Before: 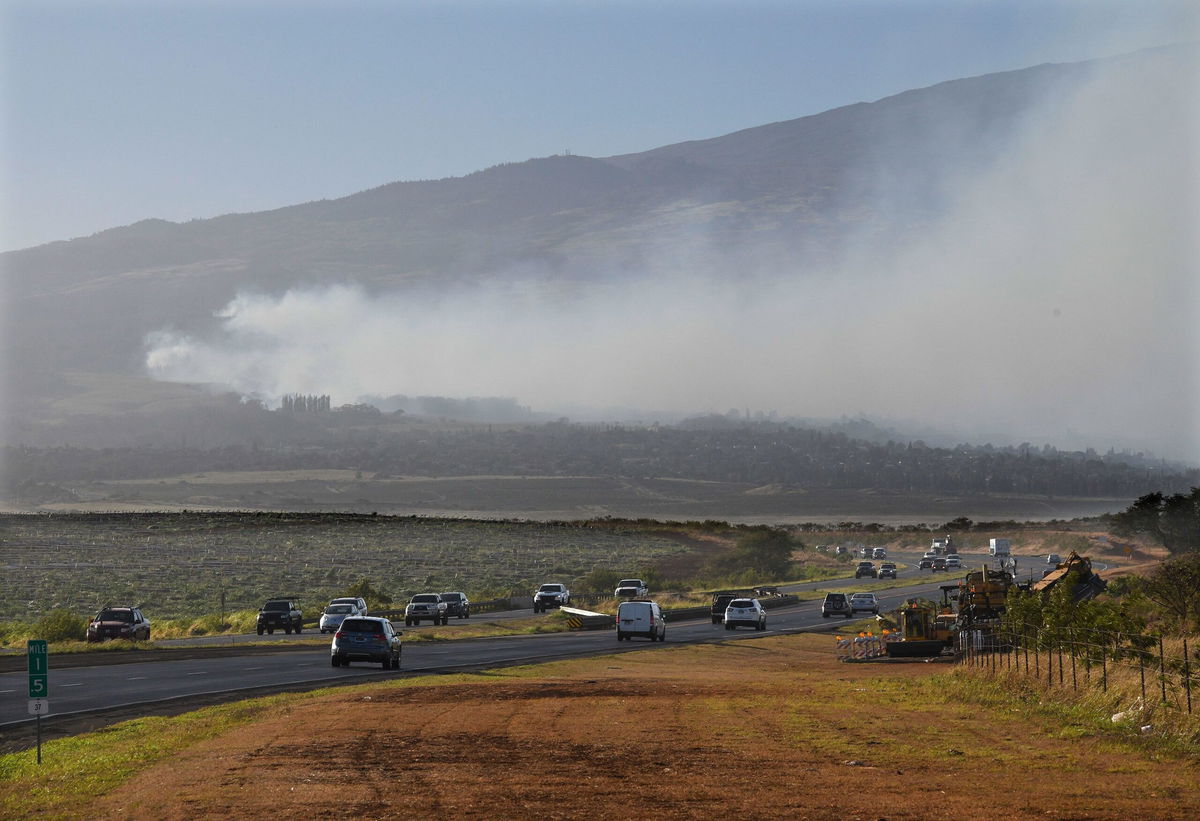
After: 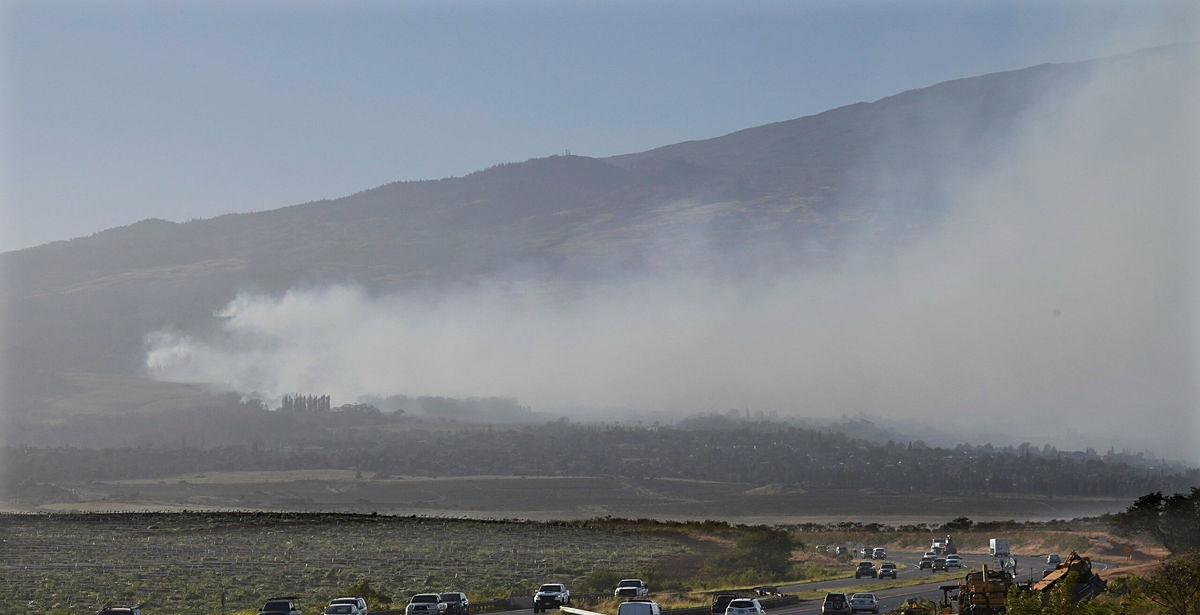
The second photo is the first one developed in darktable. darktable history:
exposure: exposure -0.214 EV, compensate highlight preservation false
sharpen: radius 1.561, amount 0.357, threshold 1.345
crop: bottom 24.991%
